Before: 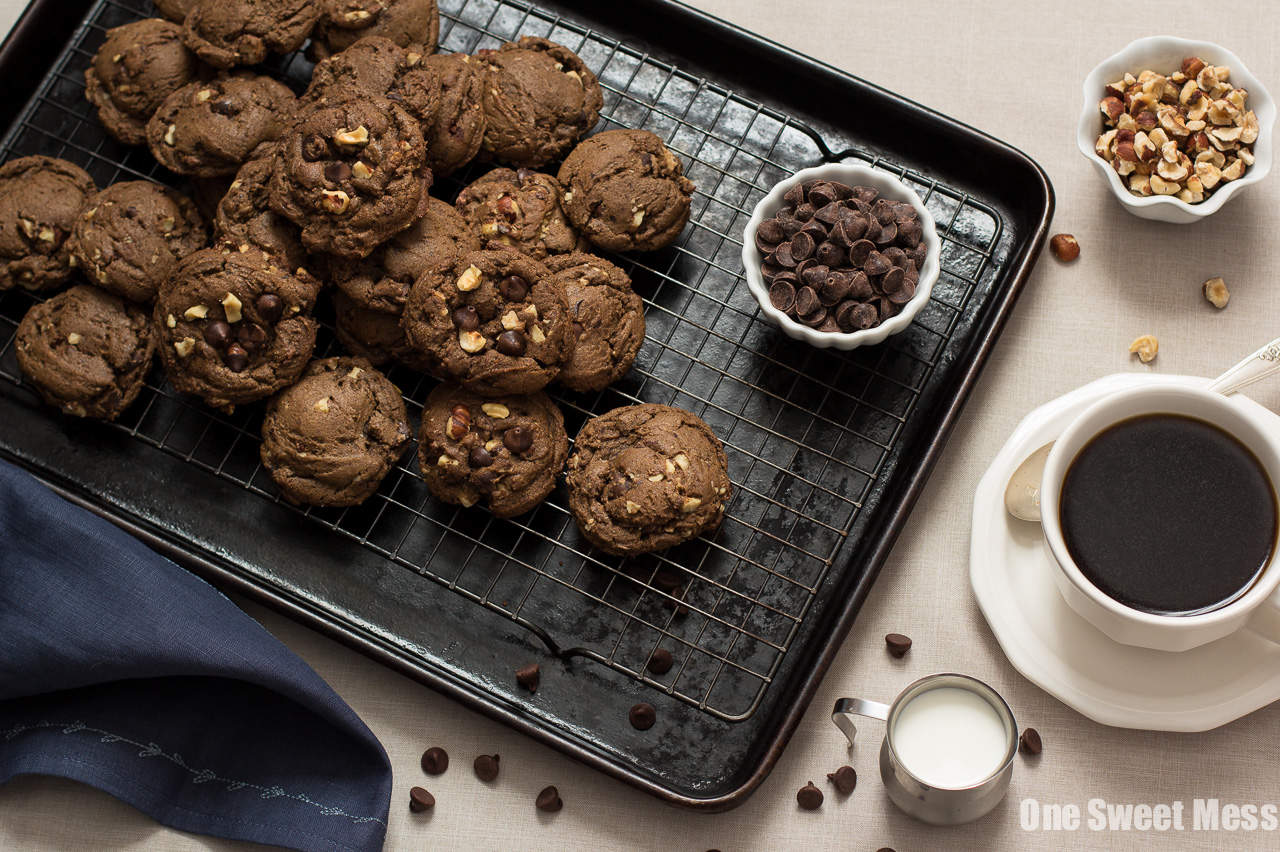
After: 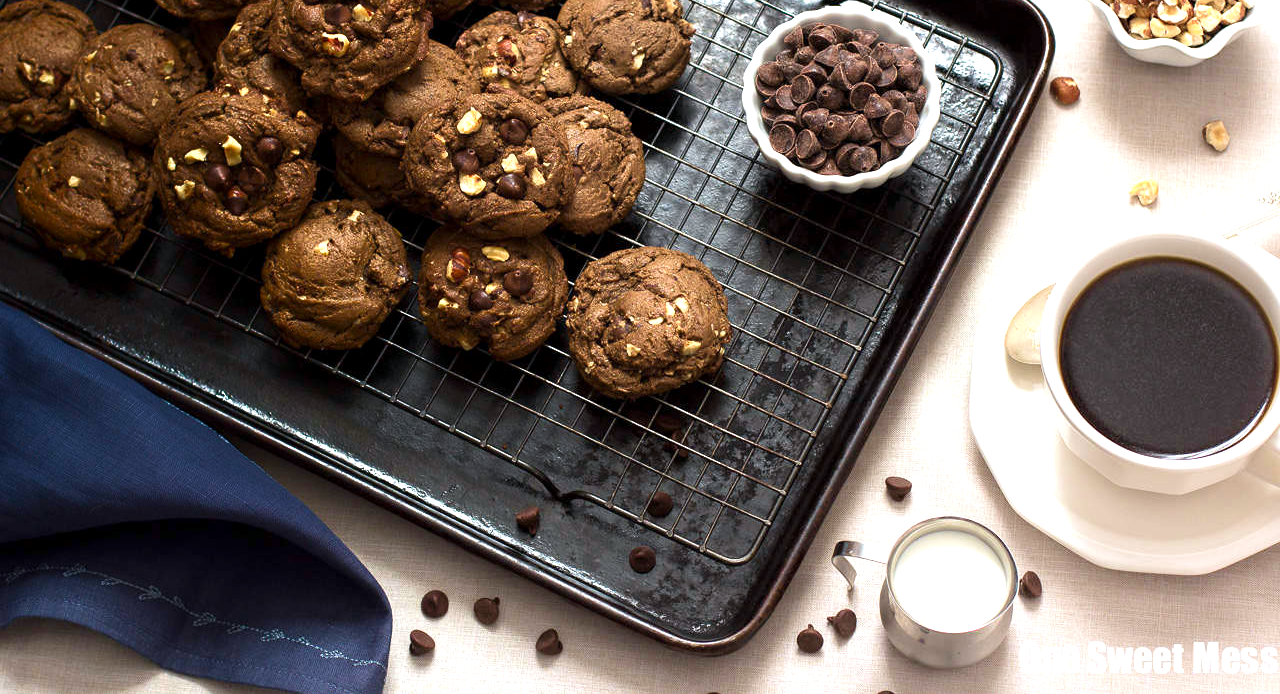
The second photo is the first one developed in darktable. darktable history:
velvia: on, module defaults
shadows and highlights: shadows -70, highlights 35, soften with gaussian
crop and rotate: top 18.507%
exposure: black level correction 0.001, exposure 0.955 EV, compensate exposure bias true, compensate highlight preservation false
white balance: red 0.976, blue 1.04
